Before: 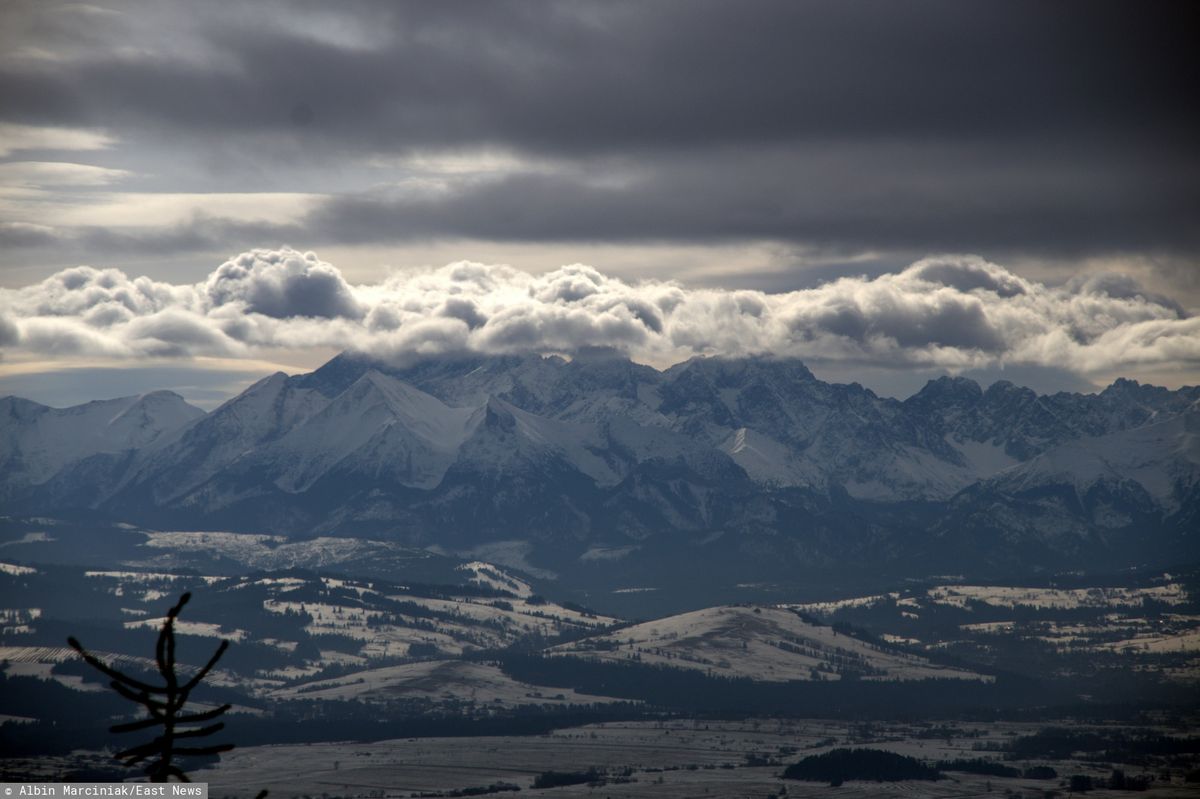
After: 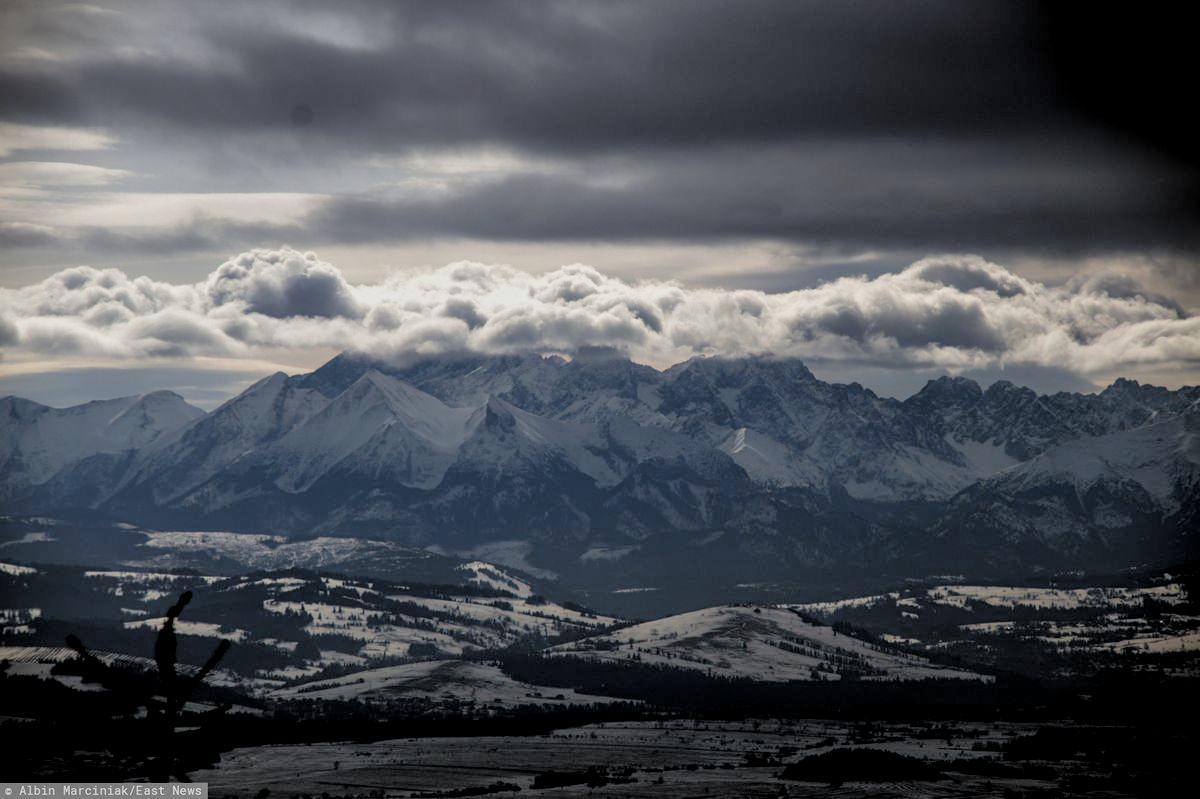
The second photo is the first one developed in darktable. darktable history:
filmic rgb: black relative exposure -3.86 EV, white relative exposure 3.49 EV, hardness 2.63, contrast 1.104, add noise in highlights 0.001, color science v3 (2019), use custom middle-gray values true, contrast in highlights soft
local contrast: on, module defaults
